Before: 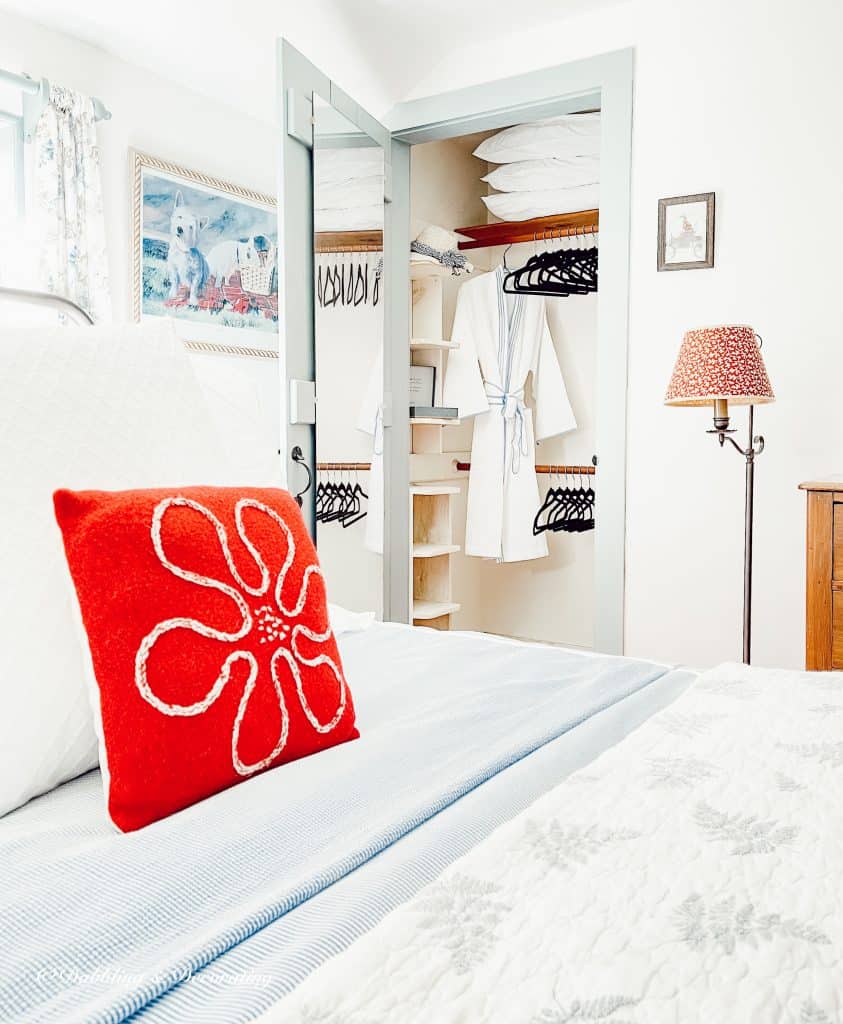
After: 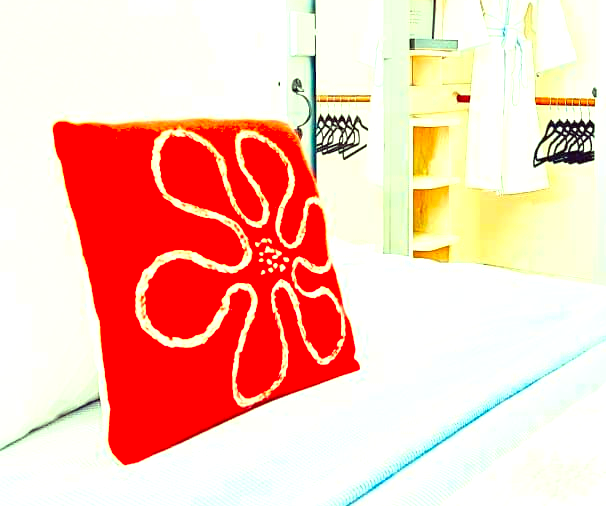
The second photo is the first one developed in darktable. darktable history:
exposure: black level correction 0, exposure 1.001 EV, compensate highlight preservation false
contrast brightness saturation: contrast 0.026, brightness 0.07, saturation 0.121
tone equalizer: edges refinement/feathering 500, mask exposure compensation -1.57 EV, preserve details no
crop: top 36.013%, right 28.003%, bottom 14.549%
color correction: highlights a* -11.08, highlights b* 9.91, saturation 1.71
shadows and highlights: shadows 25.59, highlights -25.61
